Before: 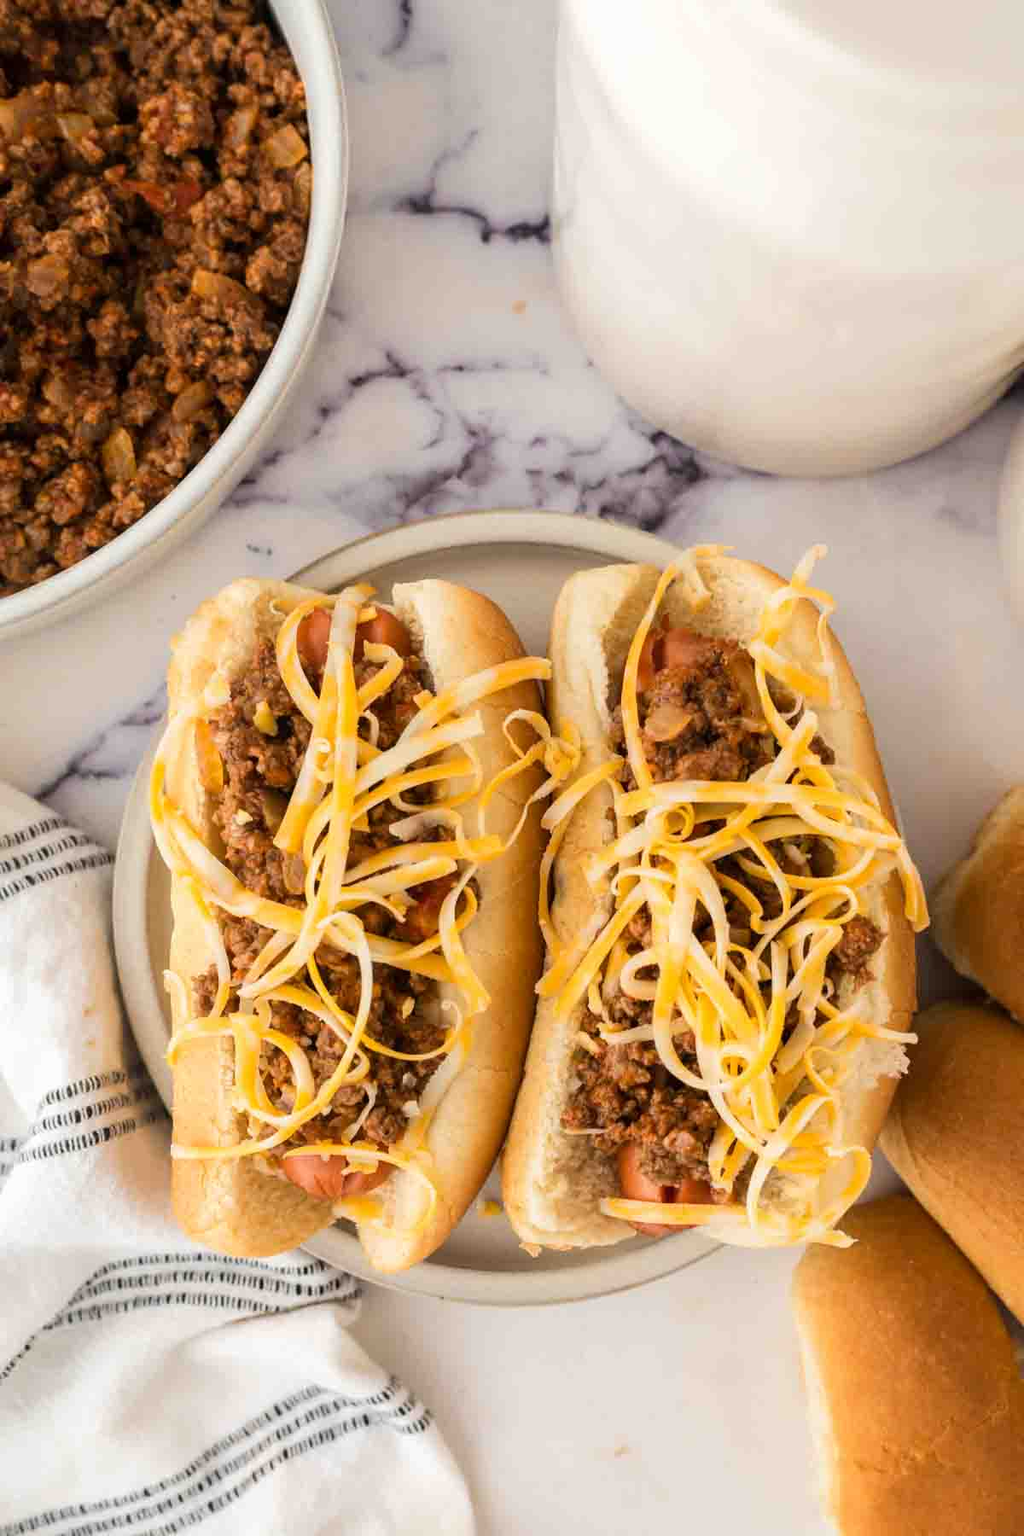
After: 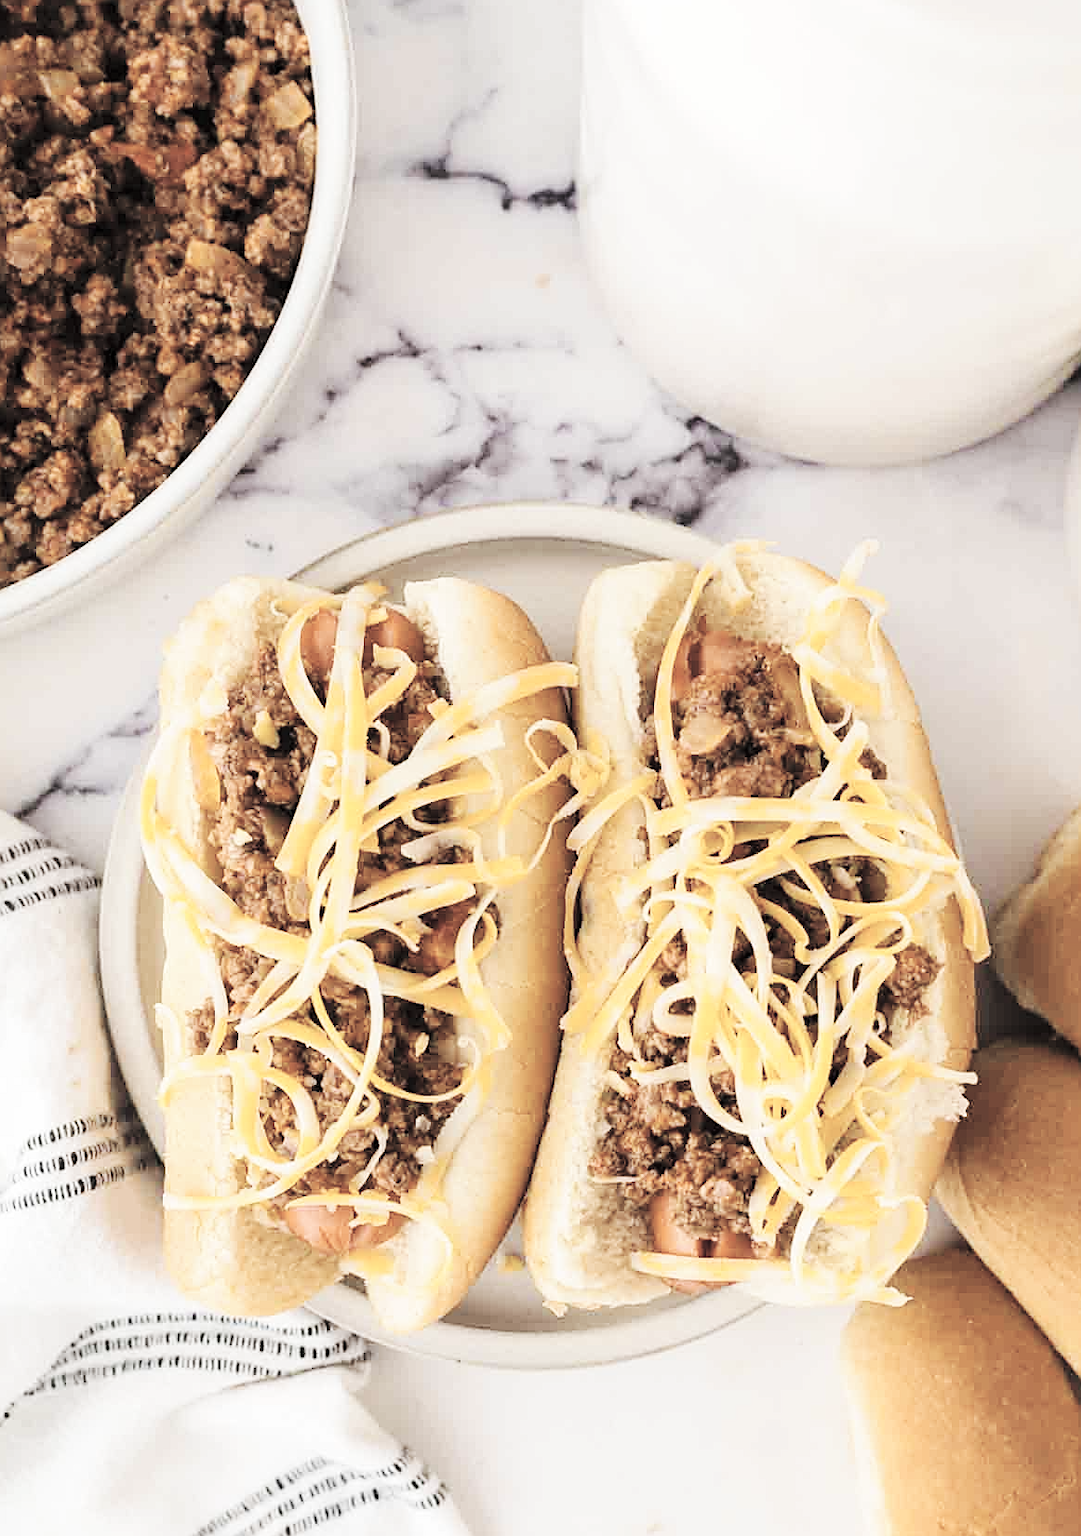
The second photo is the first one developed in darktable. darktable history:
contrast brightness saturation: brightness 0.19, saturation -0.505
sharpen: on, module defaults
crop: left 2.092%, top 3.27%, right 1.02%, bottom 4.96%
base curve: curves: ch0 [(0, 0) (0.036, 0.025) (0.121, 0.166) (0.206, 0.329) (0.605, 0.79) (1, 1)], preserve colors none
